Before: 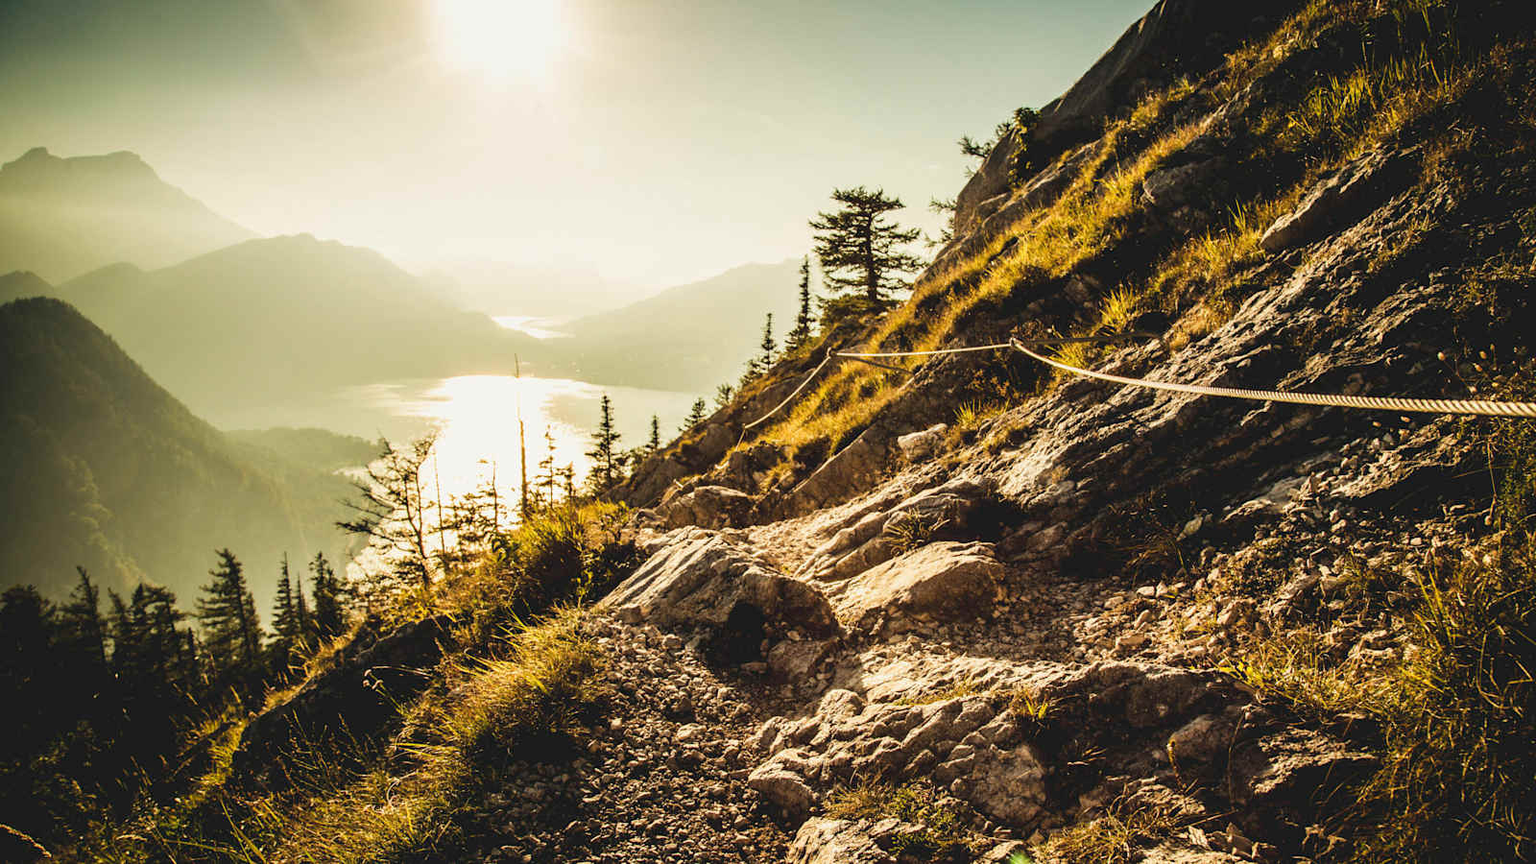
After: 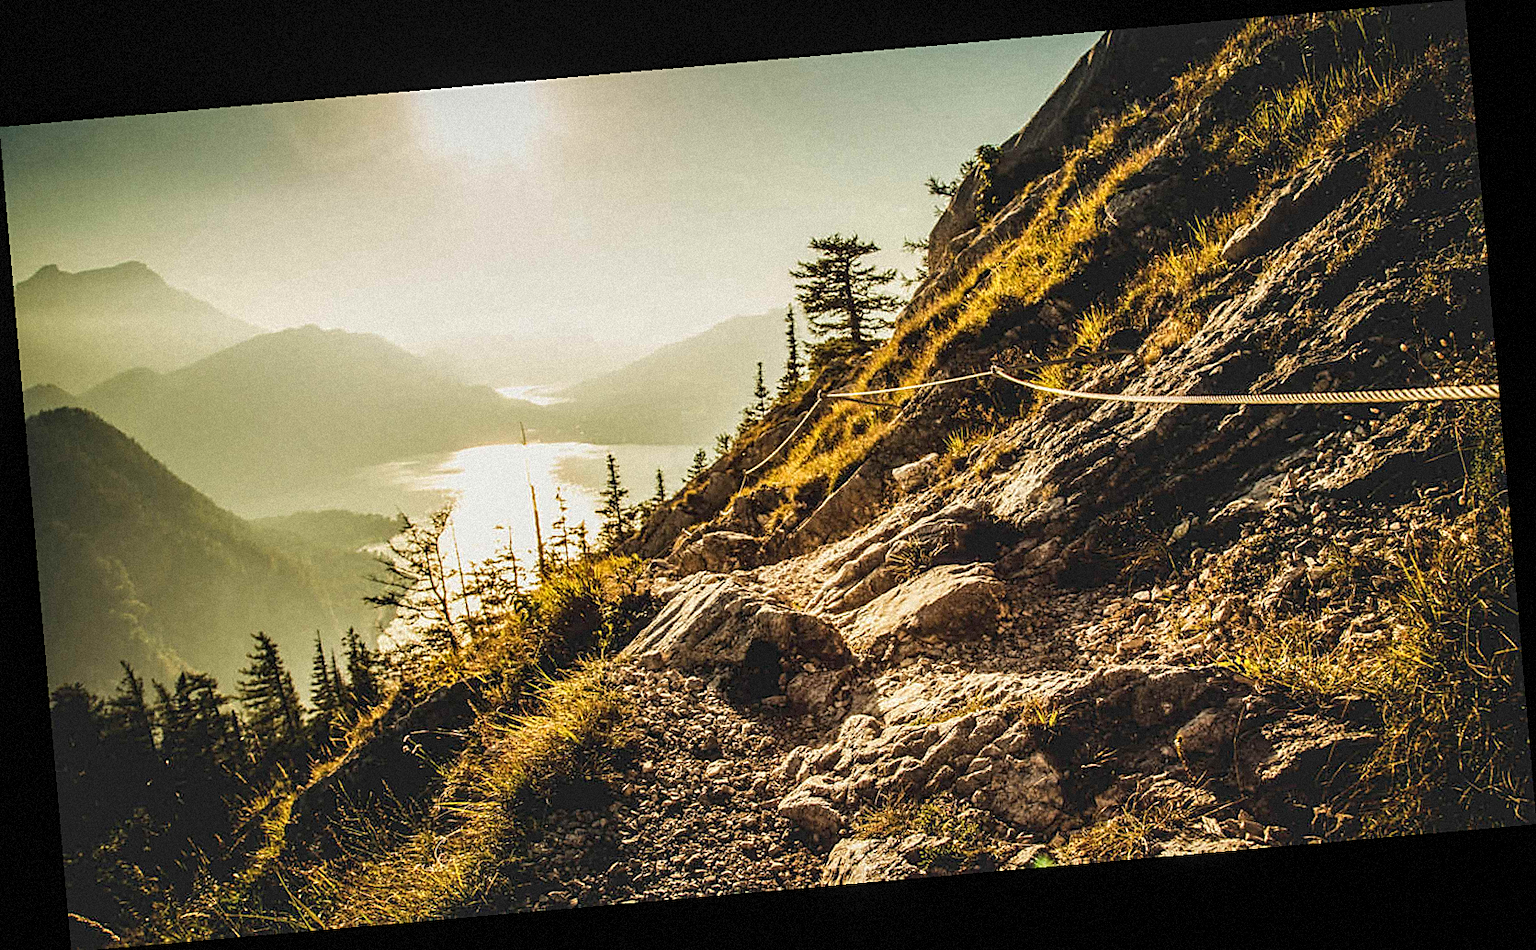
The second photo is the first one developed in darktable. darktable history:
local contrast: on, module defaults
sharpen: on, module defaults
grain: mid-tones bias 0%
rotate and perspective: rotation -4.98°, automatic cropping off
